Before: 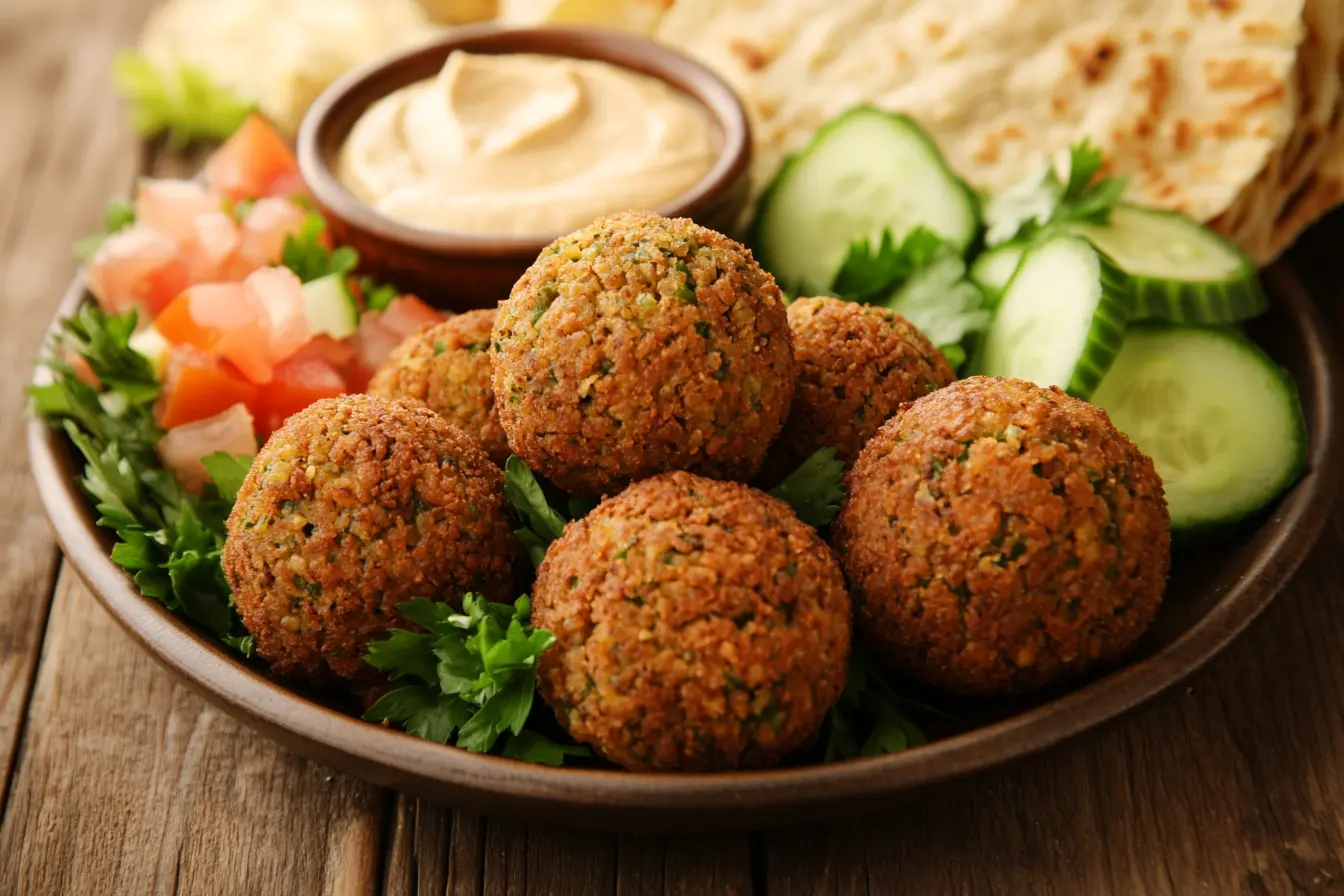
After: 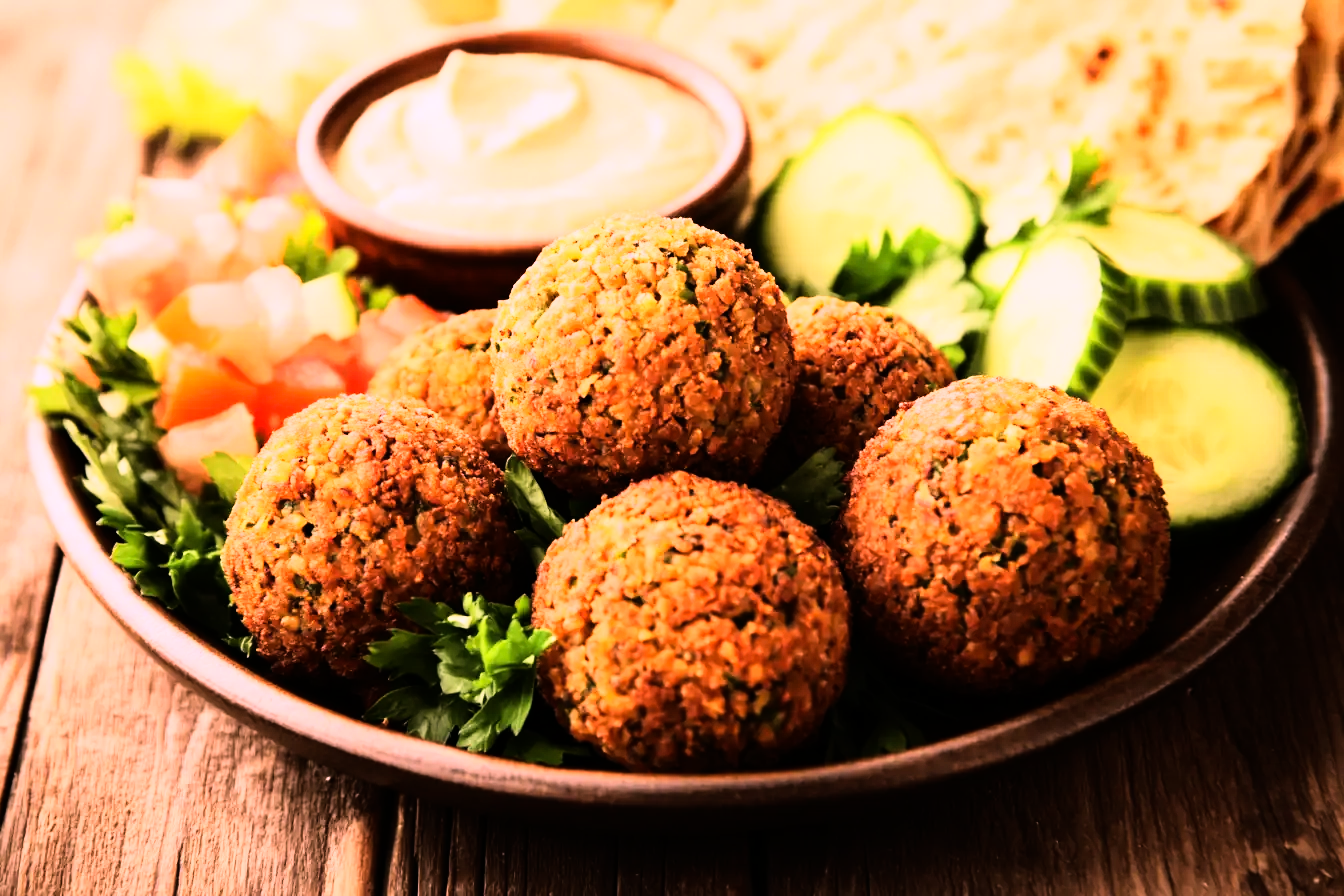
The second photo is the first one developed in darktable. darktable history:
rgb curve: curves: ch0 [(0, 0) (0.21, 0.15) (0.24, 0.21) (0.5, 0.75) (0.75, 0.96) (0.89, 0.99) (1, 1)]; ch1 [(0, 0.02) (0.21, 0.13) (0.25, 0.2) (0.5, 0.67) (0.75, 0.9) (0.89, 0.97) (1, 1)]; ch2 [(0, 0.02) (0.21, 0.13) (0.25, 0.2) (0.5, 0.67) (0.75, 0.9) (0.89, 0.97) (1, 1)], compensate middle gray true
white balance: red 1.188, blue 1.11
